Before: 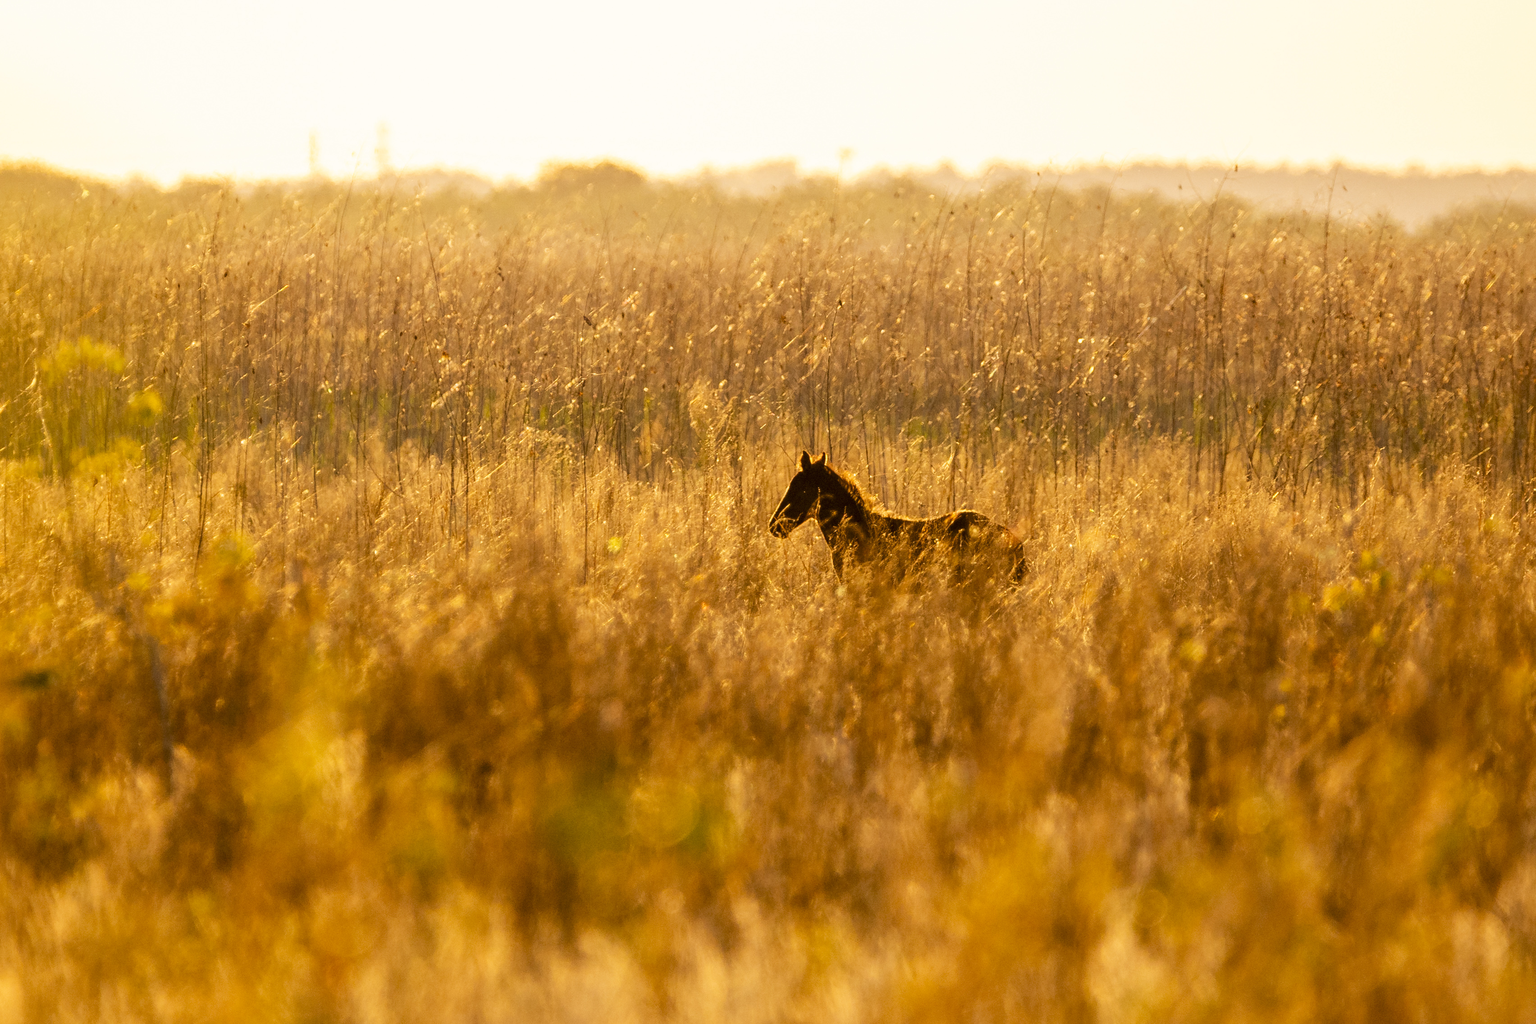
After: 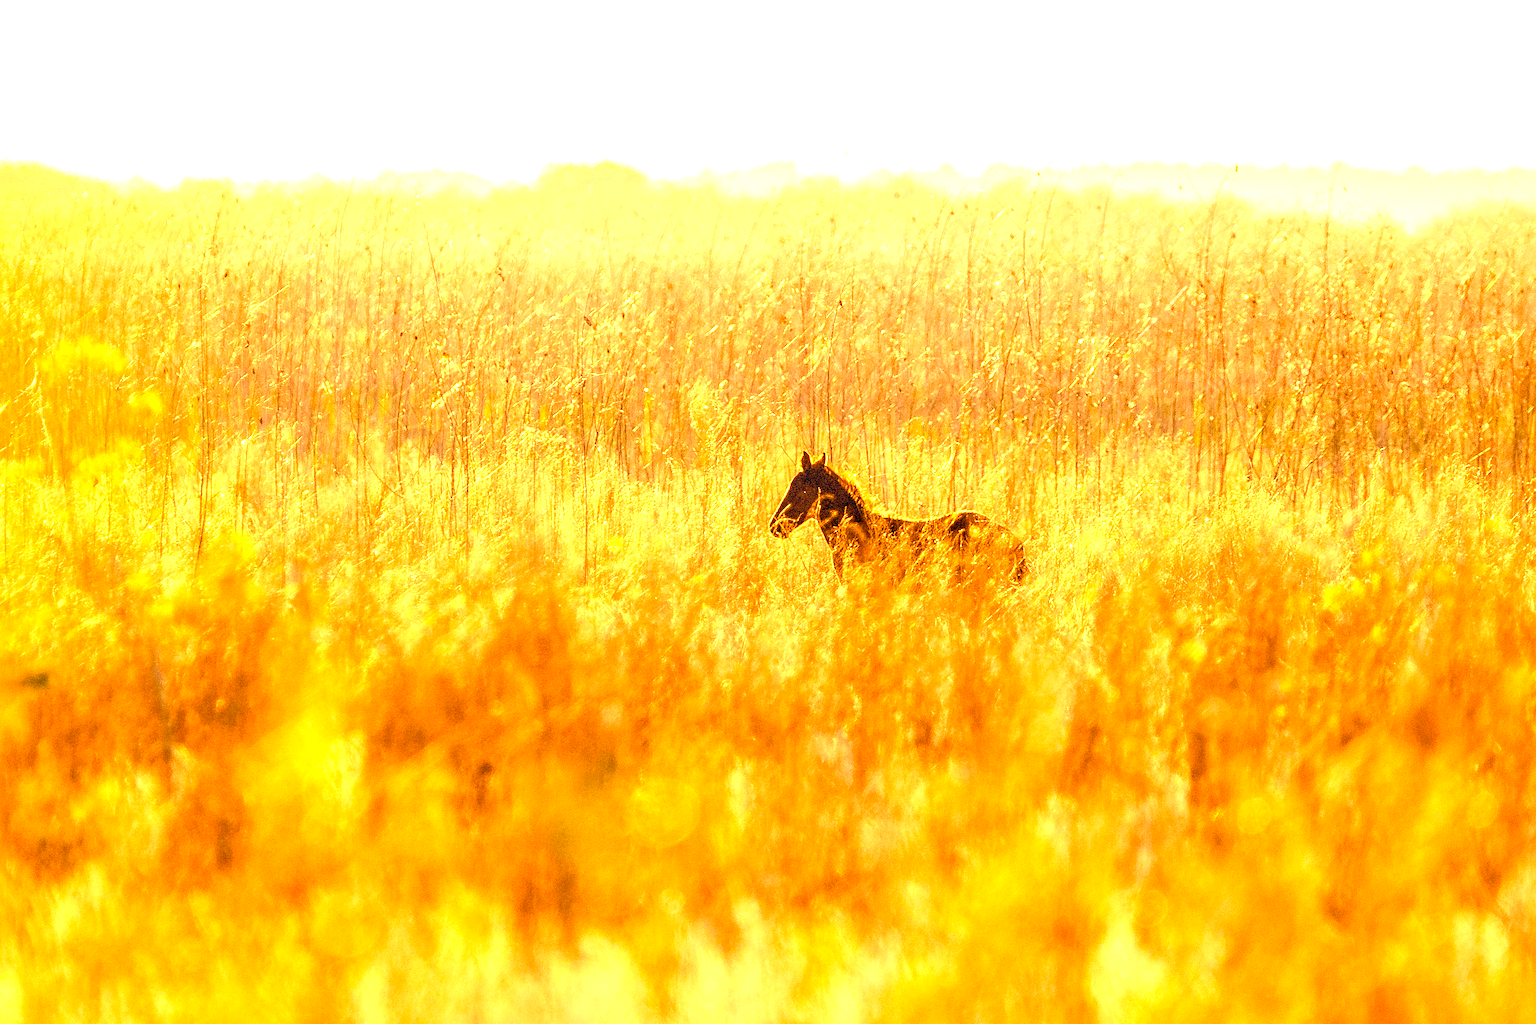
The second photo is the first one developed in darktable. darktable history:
tone equalizer: -8 EV 0.071 EV, edges refinement/feathering 500, mask exposure compensation -1.57 EV, preserve details no
local contrast: on, module defaults
sharpen: on, module defaults
exposure: black level correction 0, exposure 0.704 EV, compensate exposure bias true, compensate highlight preservation false
levels: levels [0.072, 0.414, 0.976]
